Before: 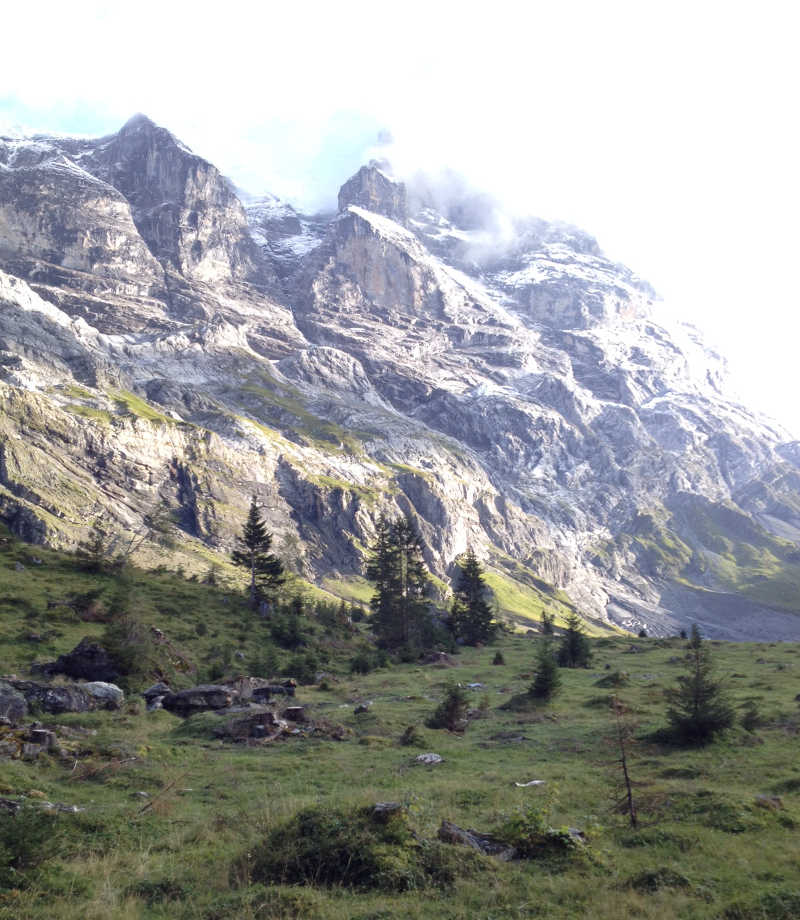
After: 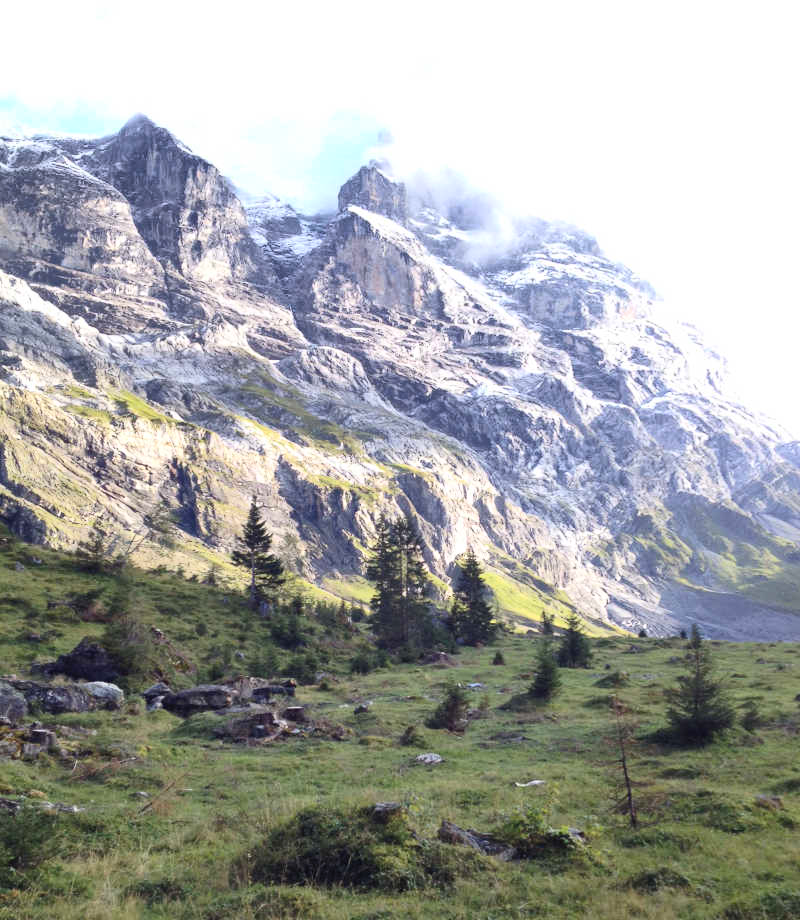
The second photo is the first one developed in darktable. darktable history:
shadows and highlights: highlights color adjustment 31.98%, low approximation 0.01, soften with gaussian
contrast brightness saturation: contrast 0.198, brightness 0.165, saturation 0.22
